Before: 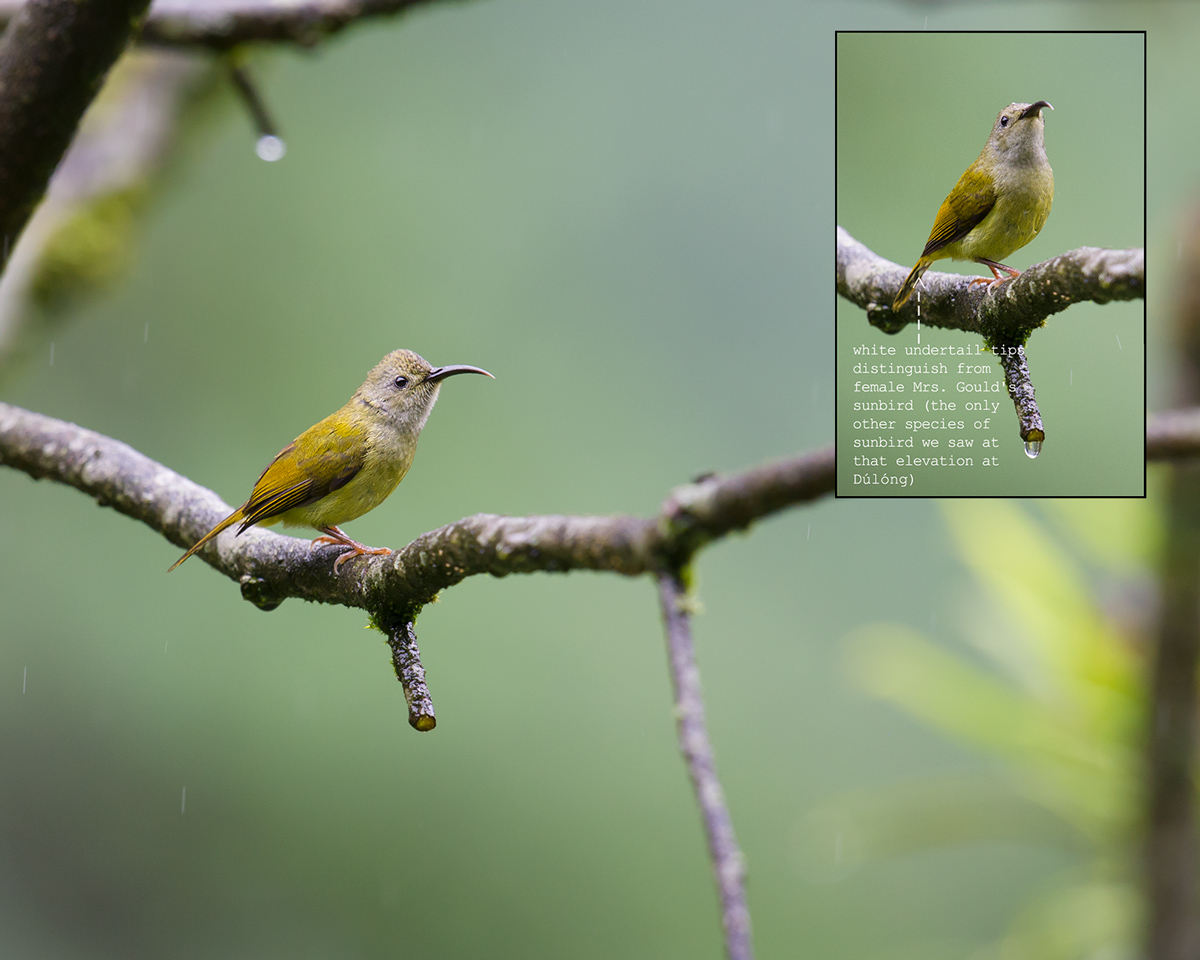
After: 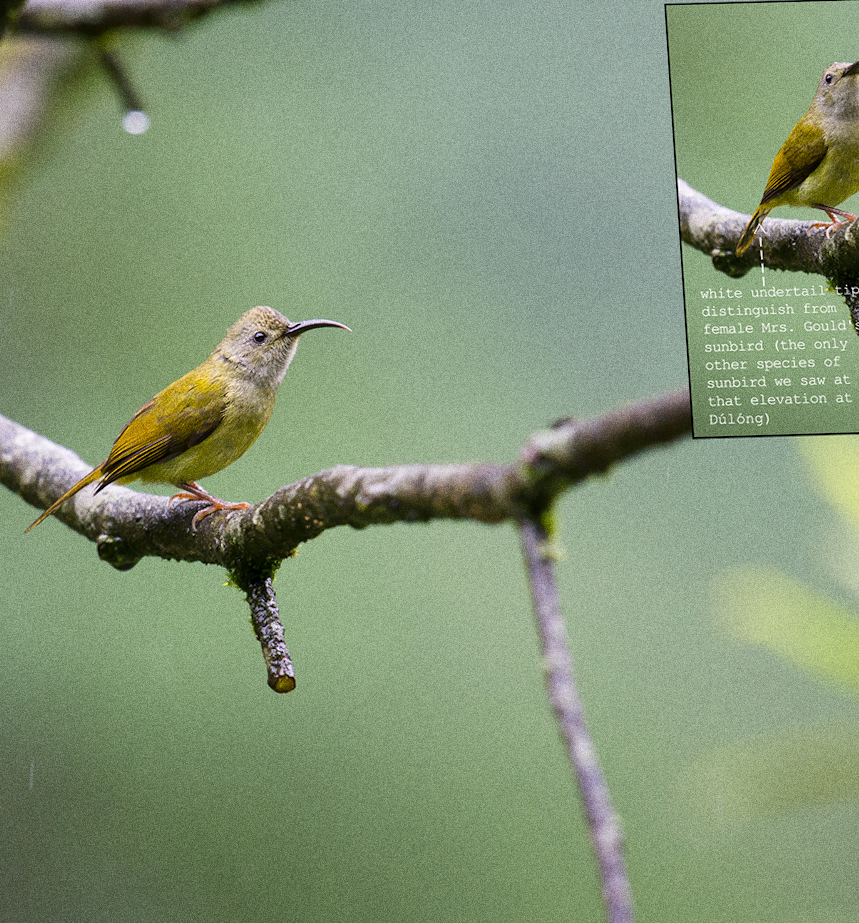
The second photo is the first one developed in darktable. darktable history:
local contrast: mode bilateral grid, contrast 20, coarseness 50, detail 120%, midtone range 0.2
grain: coarseness 0.09 ISO, strength 40%
rotate and perspective: rotation -1.68°, lens shift (vertical) -0.146, crop left 0.049, crop right 0.912, crop top 0.032, crop bottom 0.96
crop: left 9.88%, right 12.664%
